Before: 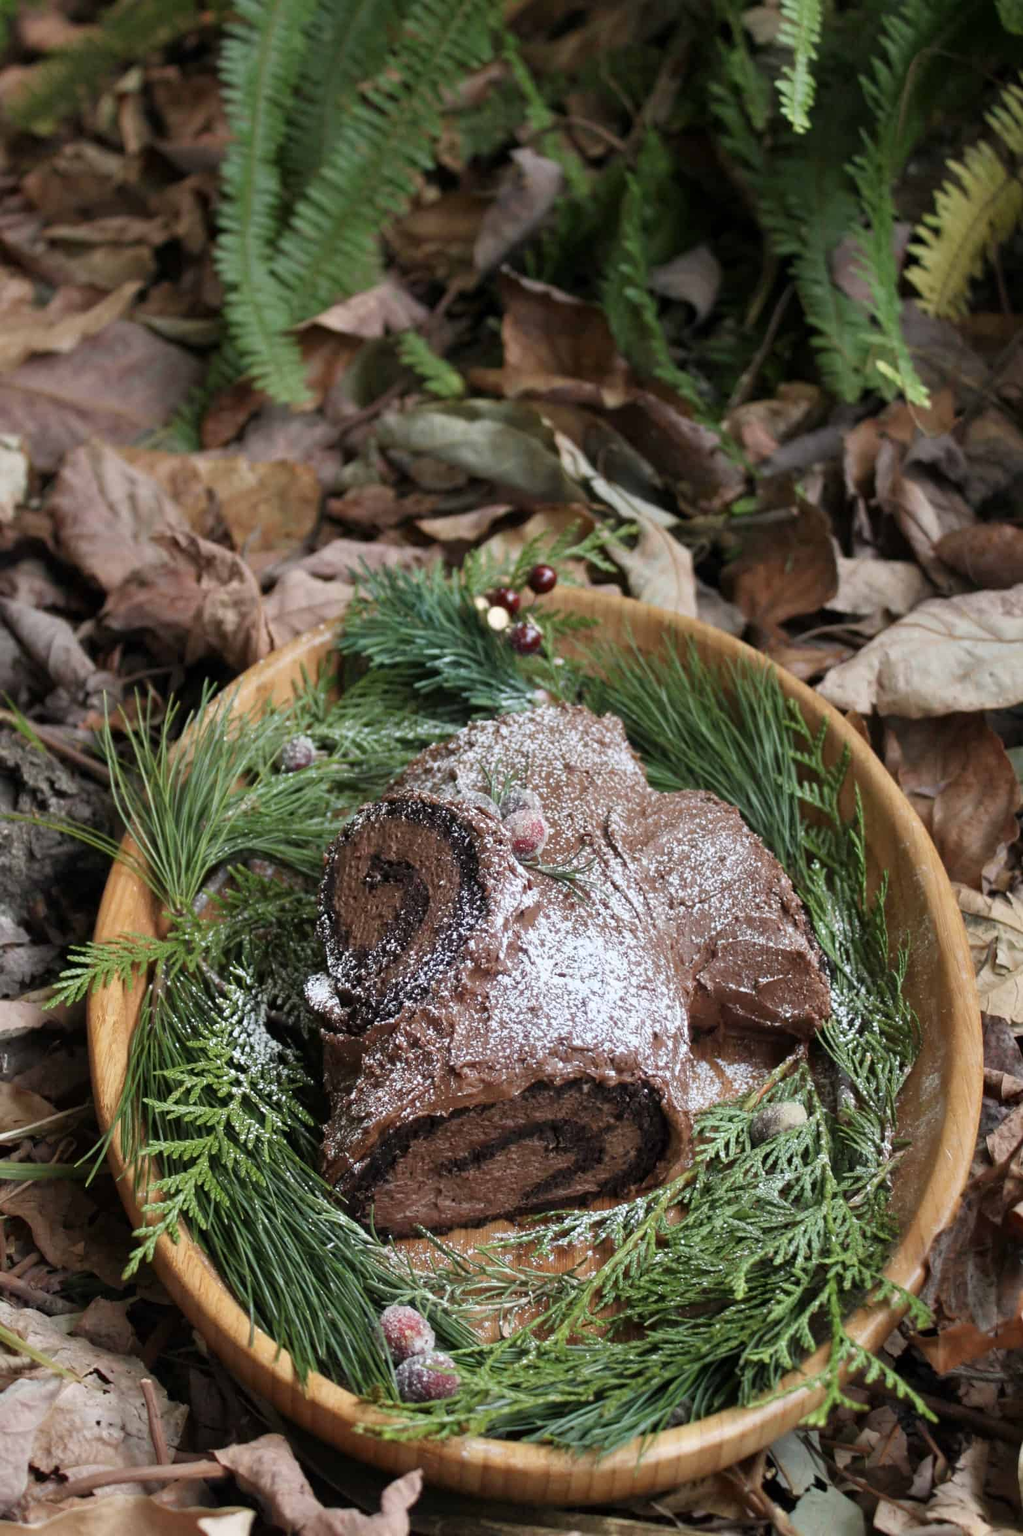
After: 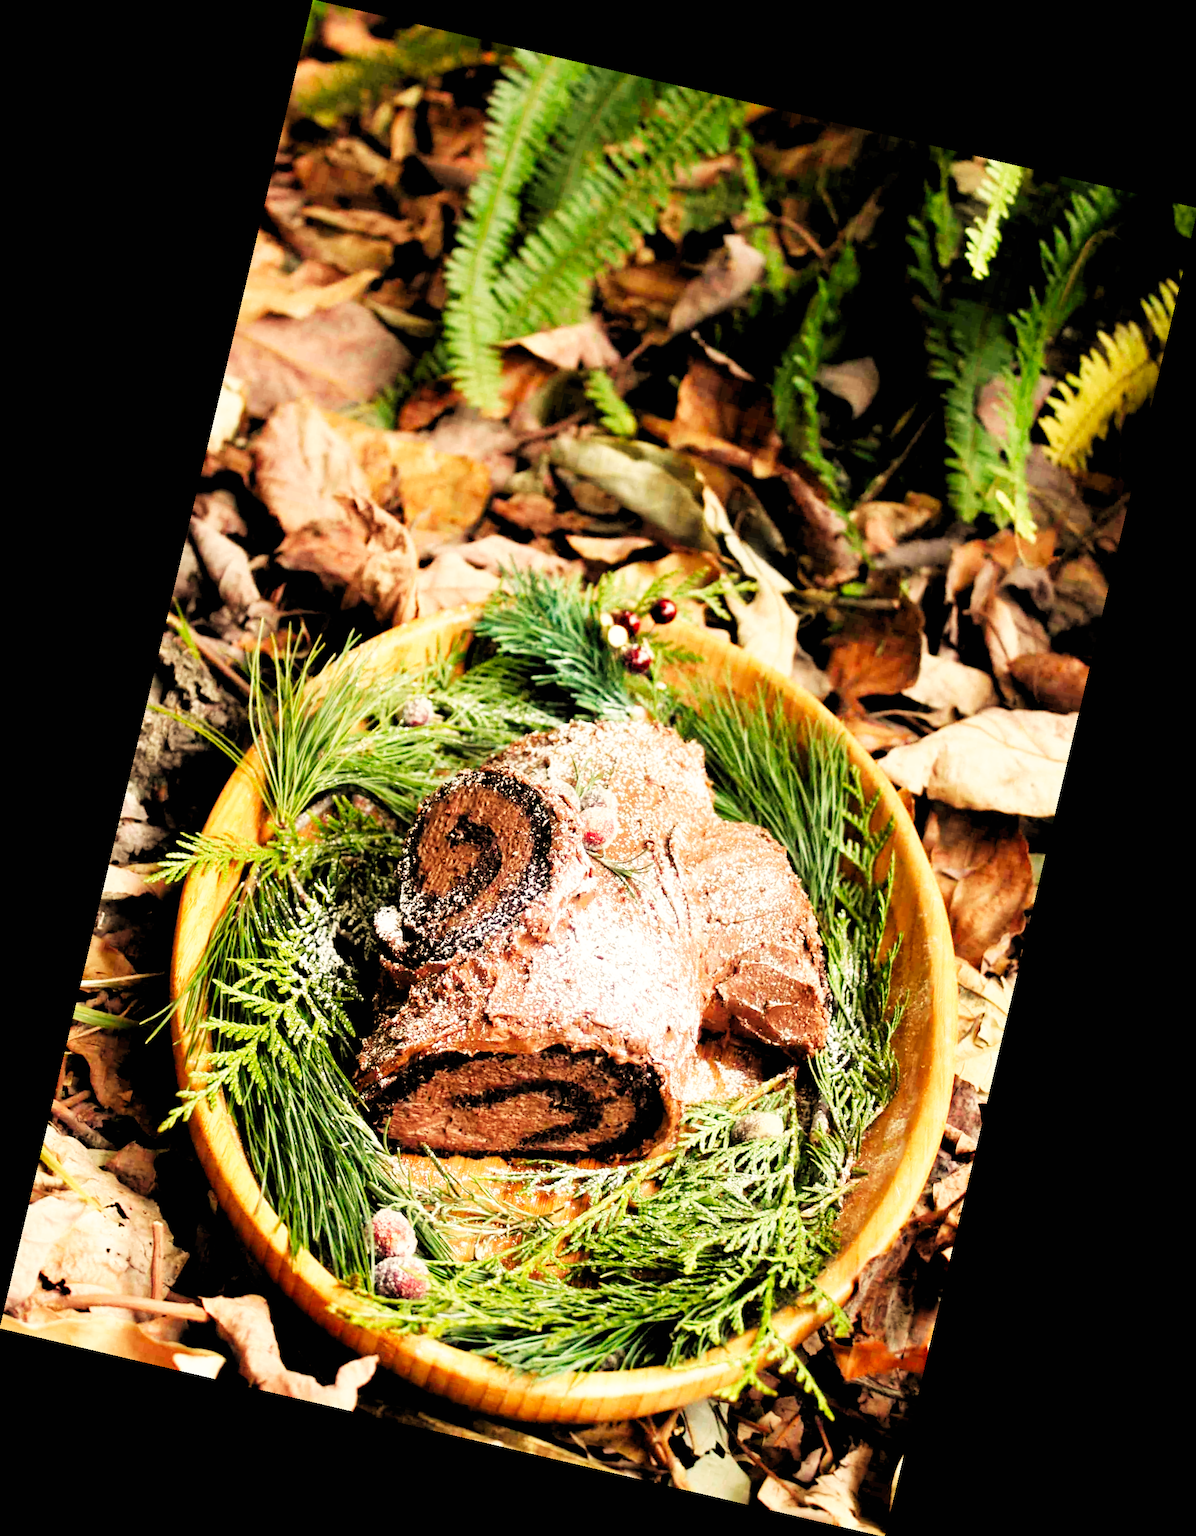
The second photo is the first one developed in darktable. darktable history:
rgb levels: levels [[0.013, 0.434, 0.89], [0, 0.5, 1], [0, 0.5, 1]]
rotate and perspective: rotation 13.27°, automatic cropping off
color balance: contrast -0.5%
white balance: red 1.123, blue 0.83
base curve: curves: ch0 [(0, 0) (0.007, 0.004) (0.027, 0.03) (0.046, 0.07) (0.207, 0.54) (0.442, 0.872) (0.673, 0.972) (1, 1)], preserve colors none
